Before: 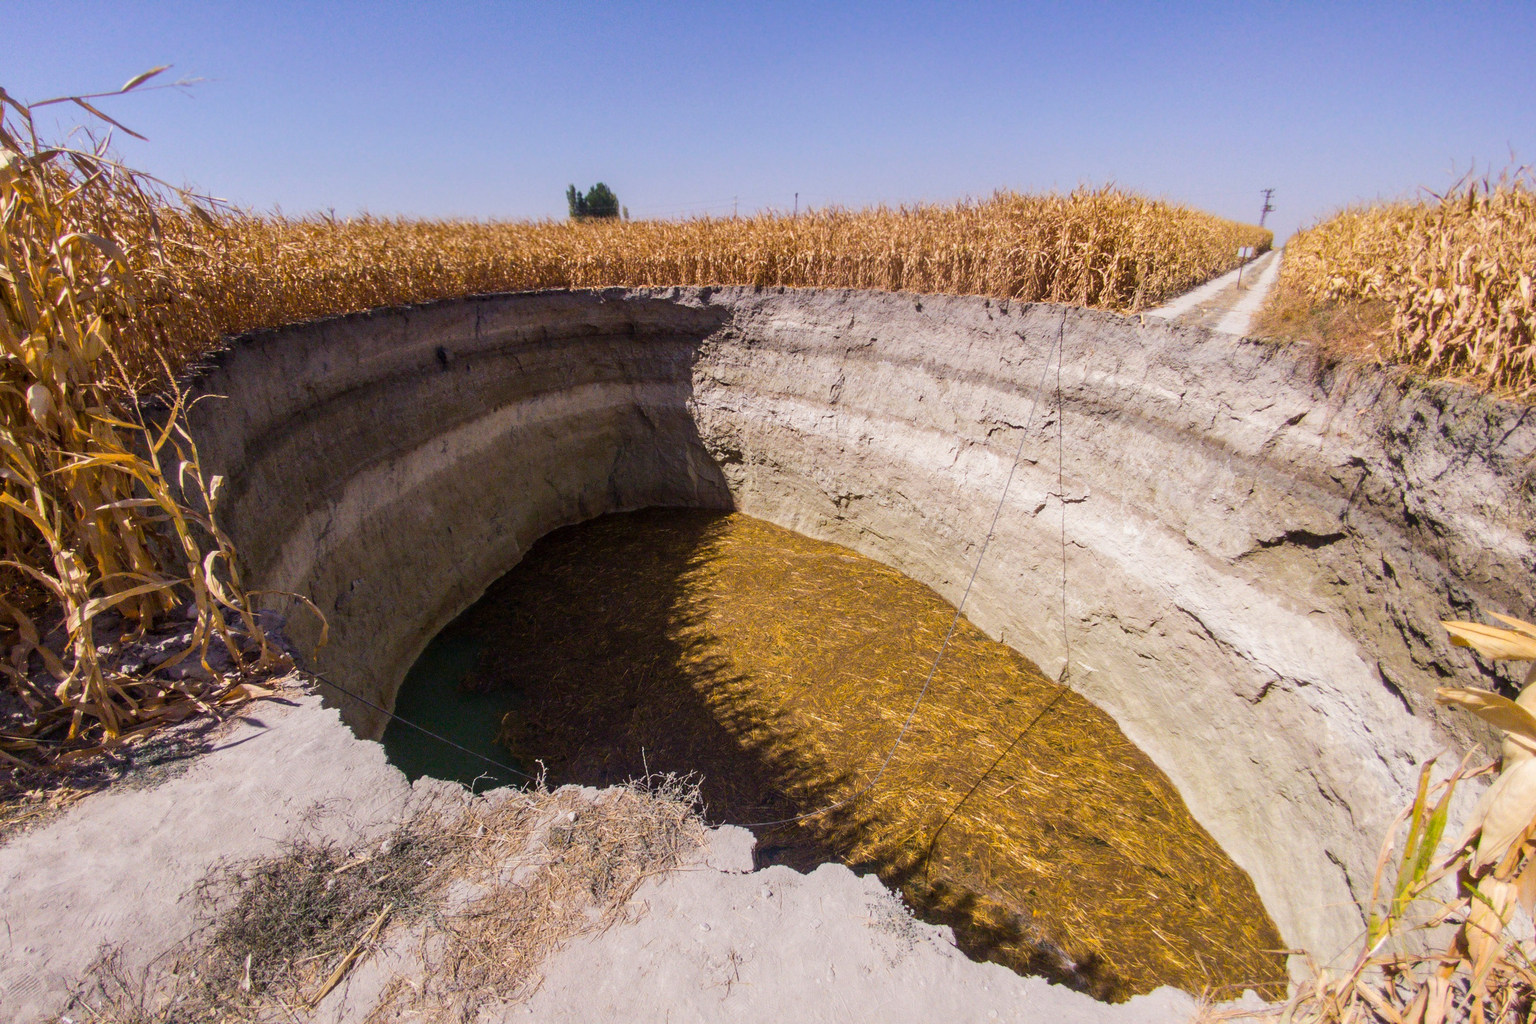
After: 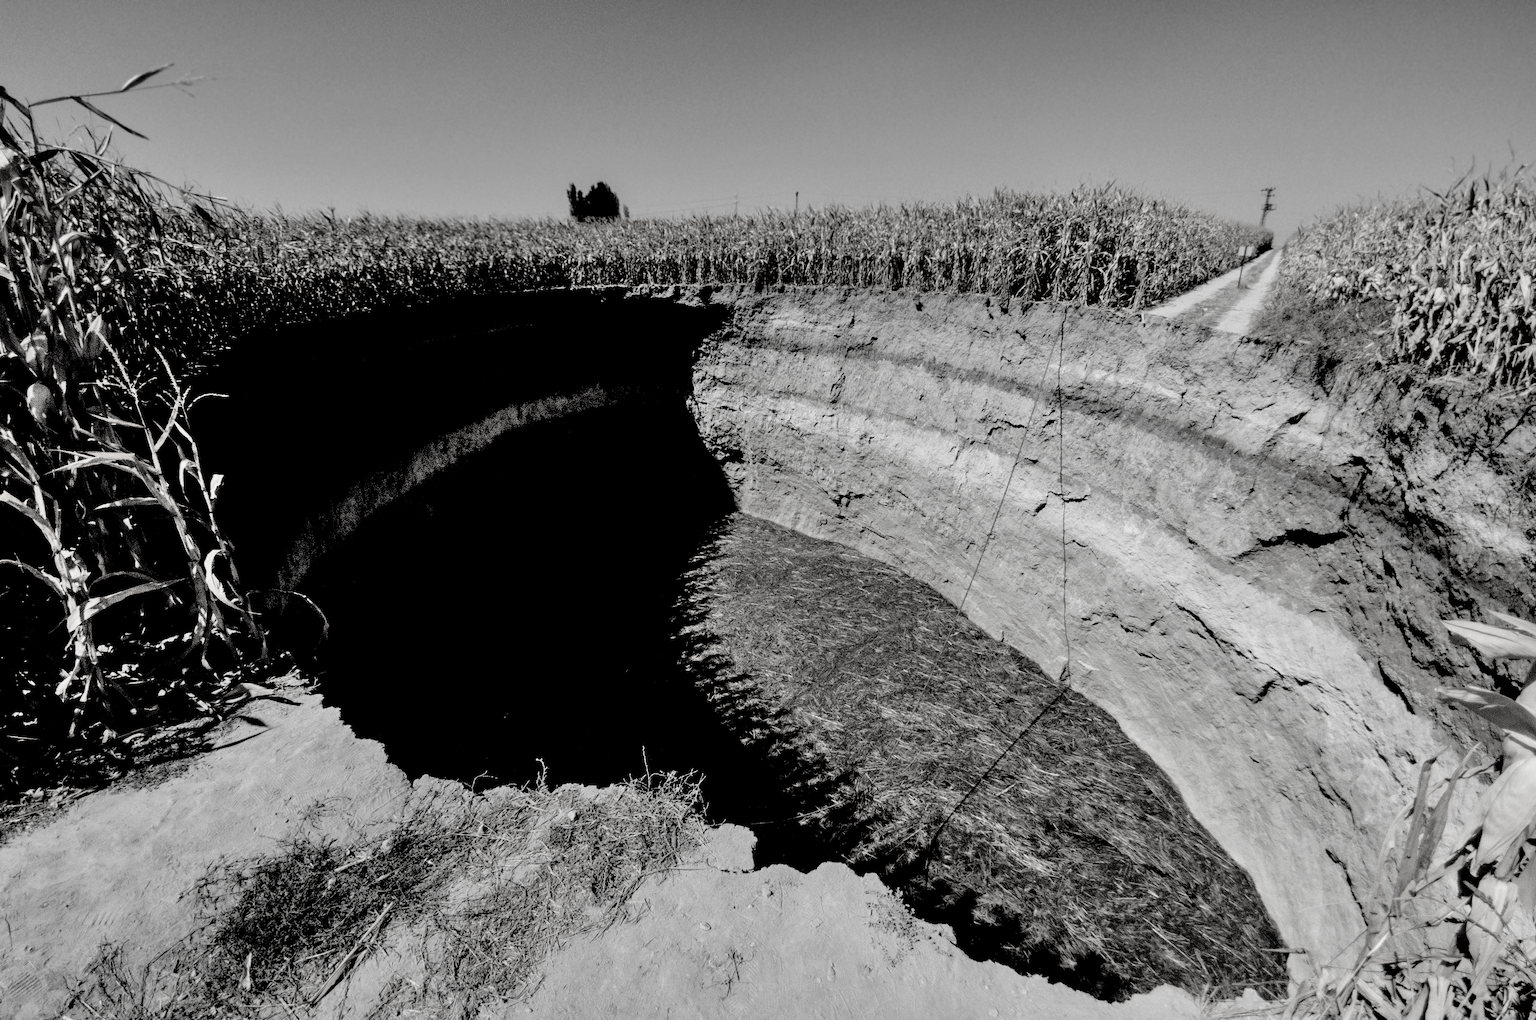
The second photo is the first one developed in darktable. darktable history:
color zones: curves: ch0 [(0.035, 0.242) (0.25, 0.5) (0.384, 0.214) (0.488, 0.255) (0.75, 0.5)]; ch1 [(0.063, 0.379) (0.25, 0.5) (0.354, 0.201) (0.489, 0.085) (0.729, 0.271)]; ch2 [(0.25, 0.5) (0.38, 0.517) (0.442, 0.51) (0.735, 0.456)]
crop: top 0.176%, bottom 0.183%
exposure: black level correction 0.099, exposure -0.091 EV, compensate highlight preservation false
contrast brightness saturation: saturation -0.984
color balance rgb: global offset › luminance -0.508%, perceptual saturation grading › global saturation 15.013%
shadows and highlights: highlights color adjustment 45.68%, soften with gaussian
tone equalizer: smoothing diameter 2.03%, edges refinement/feathering 22.47, mask exposure compensation -1.57 EV, filter diffusion 5
